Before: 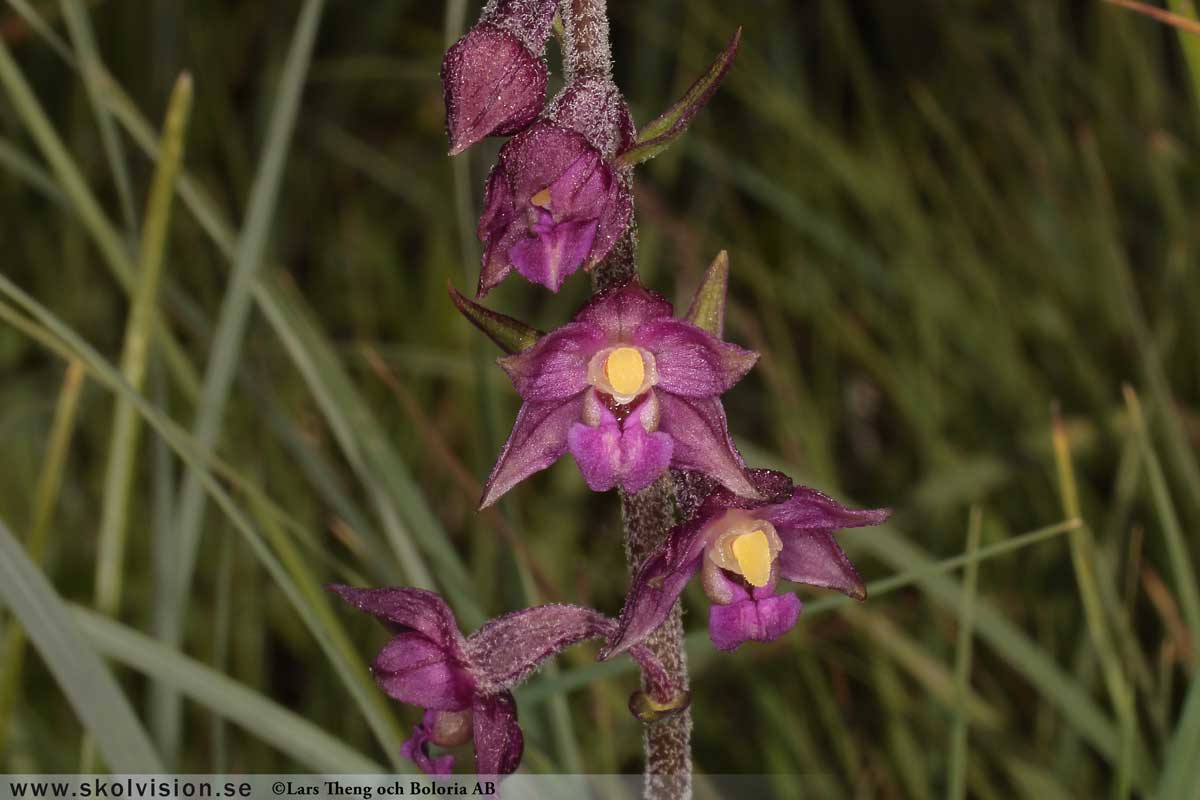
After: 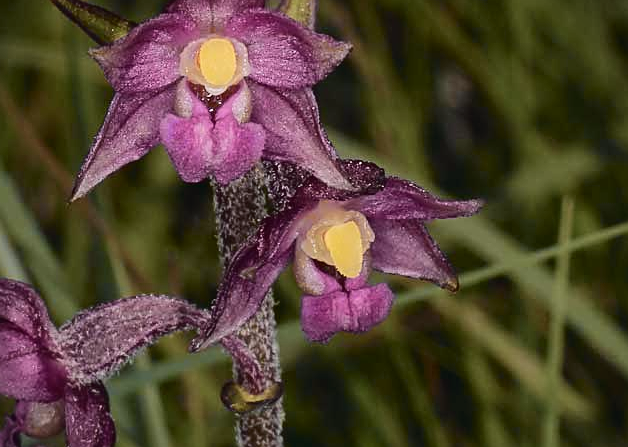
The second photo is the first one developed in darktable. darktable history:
tone curve: curves: ch0 [(0, 0.023) (0.087, 0.065) (0.184, 0.168) (0.45, 0.54) (0.57, 0.683) (0.722, 0.825) (0.877, 0.948) (1, 1)]; ch1 [(0, 0) (0.388, 0.369) (0.44, 0.44) (0.489, 0.481) (0.534, 0.528) (0.657, 0.655) (1, 1)]; ch2 [(0, 0) (0.353, 0.317) (0.408, 0.427) (0.472, 0.46) (0.5, 0.488) (0.537, 0.518) (0.576, 0.592) (0.625, 0.631) (1, 1)], color space Lab, independent channels, preserve colors none
exposure: exposure -0.04 EV, compensate highlight preservation false
crop: left 34.05%, top 38.668%, right 13.541%, bottom 5.417%
sharpen: amount 0.496
shadows and highlights: radius 121.56, shadows 22, white point adjustment -9.55, highlights -14.24, soften with gaussian
tone equalizer: edges refinement/feathering 500, mask exposure compensation -1.57 EV, preserve details no
vignetting: fall-off start 100.01%, center (-0.015, 0)
color zones: curves: ch1 [(0.077, 0.436) (0.25, 0.5) (0.75, 0.5)]
